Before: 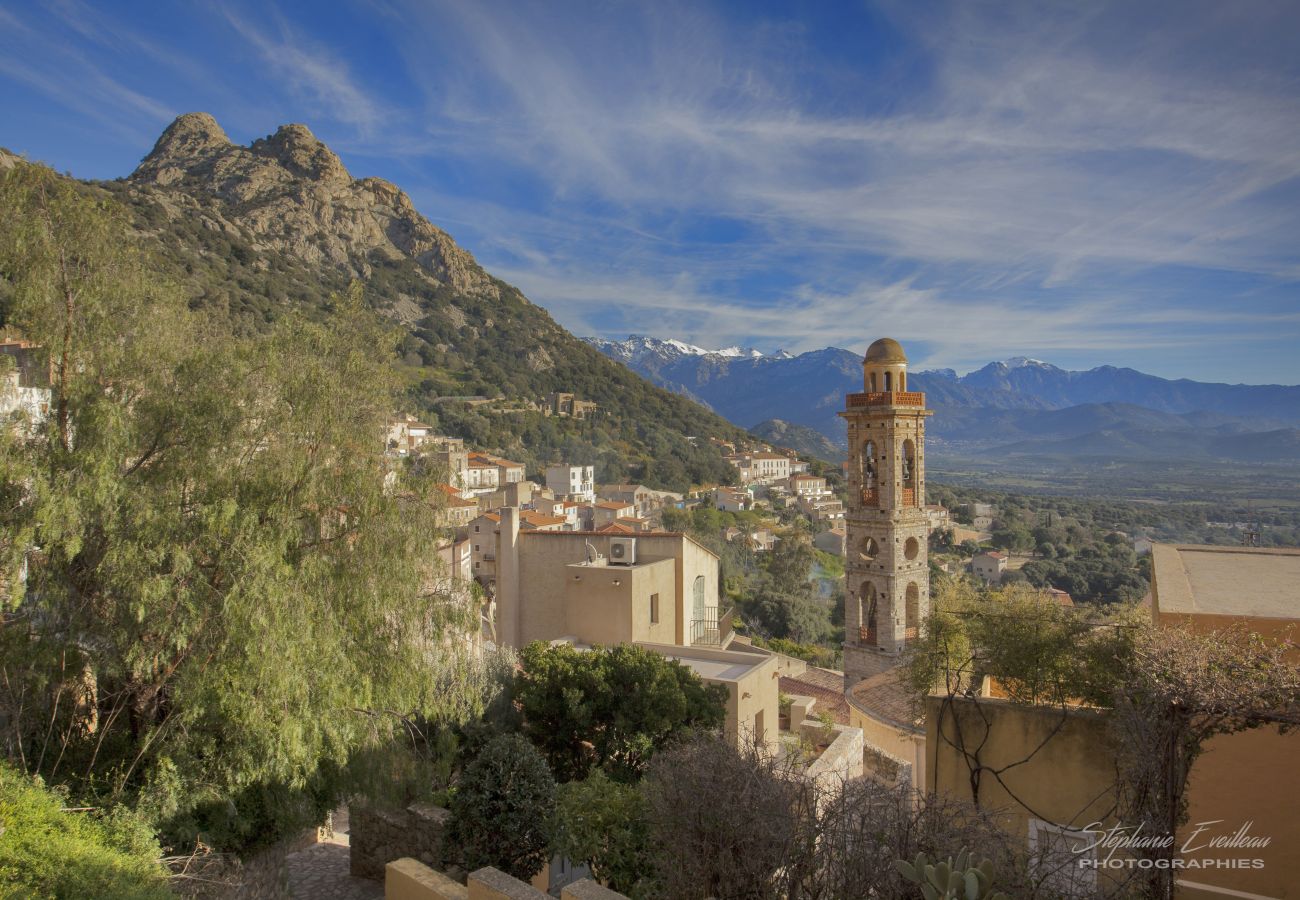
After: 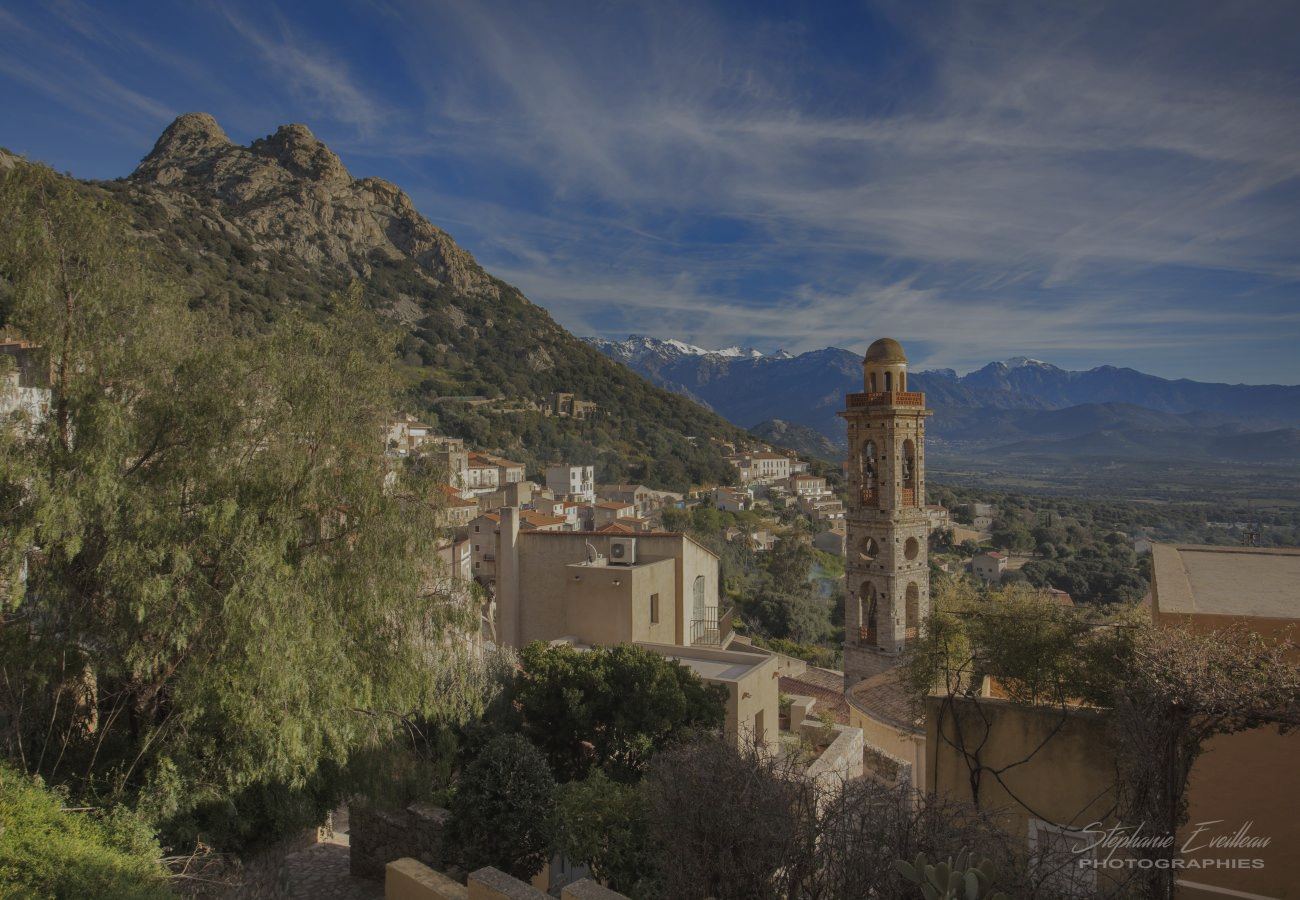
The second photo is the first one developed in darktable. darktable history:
exposure: black level correction -0.016, exposure -1.06 EV, compensate exposure bias true, compensate highlight preservation false
local contrast: on, module defaults
